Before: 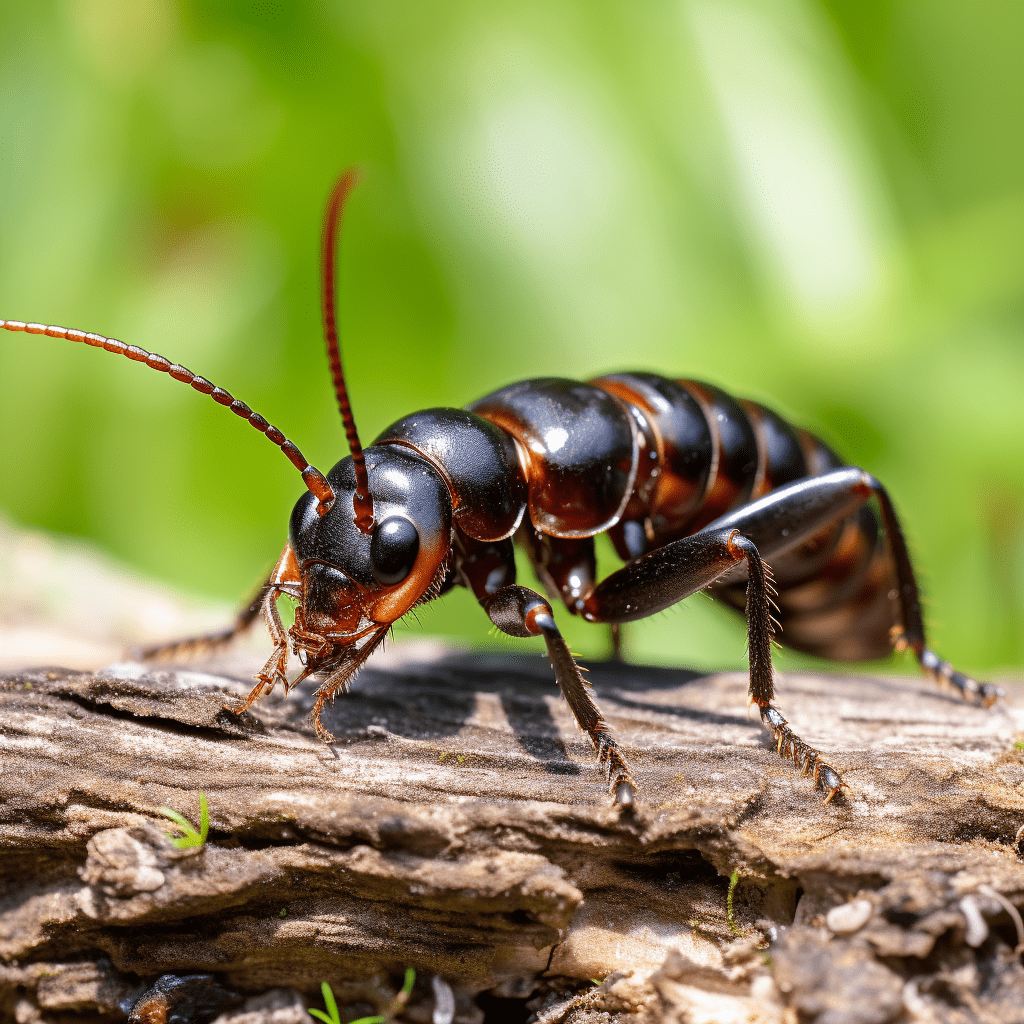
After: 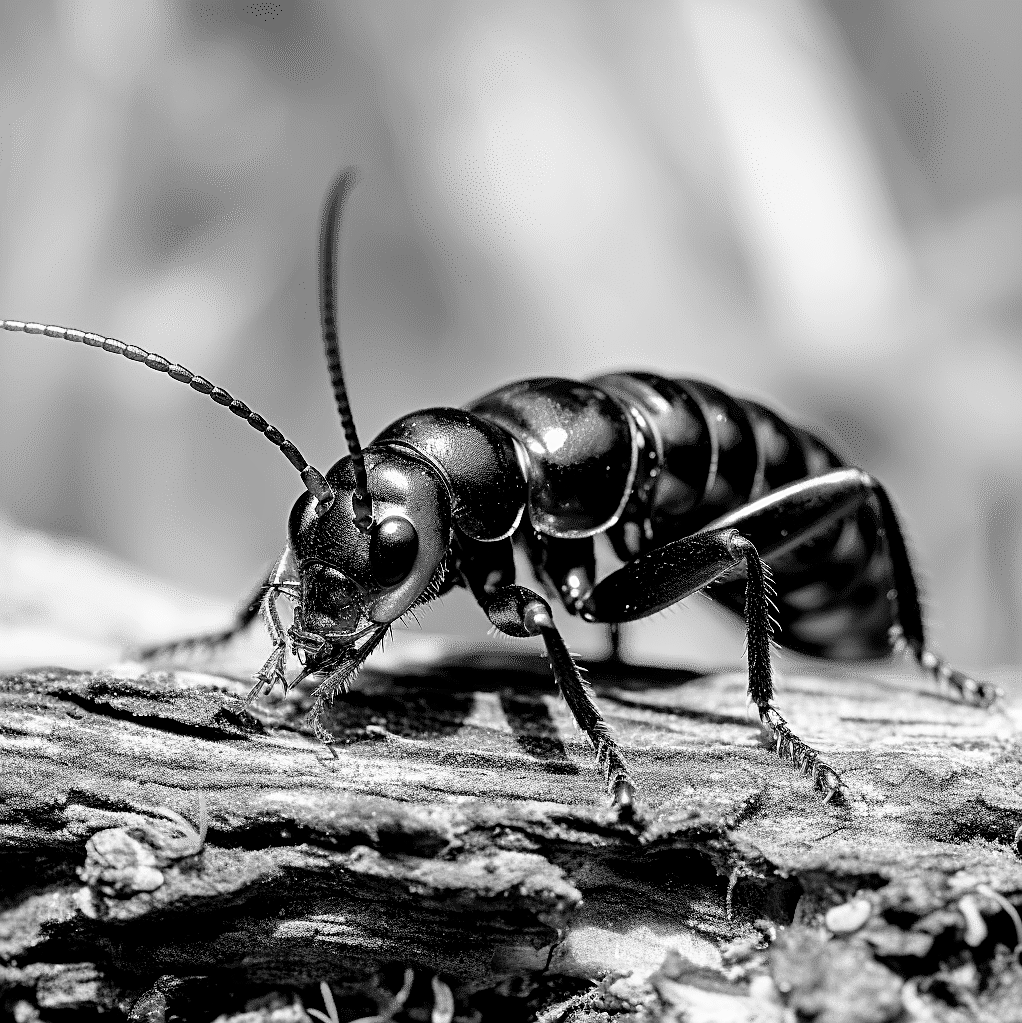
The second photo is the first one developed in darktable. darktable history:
local contrast: highlights 100%, shadows 100%, detail 120%, midtone range 0.2
crop and rotate: left 0.126%
sharpen: on, module defaults
exposure: black level correction 0.001, compensate highlight preservation false
filmic rgb: black relative exposure -3.72 EV, white relative exposure 2.77 EV, dynamic range scaling -5.32%, hardness 3.03
monochrome: on, module defaults
color correction: highlights a* -5.94, highlights b* 11.19
